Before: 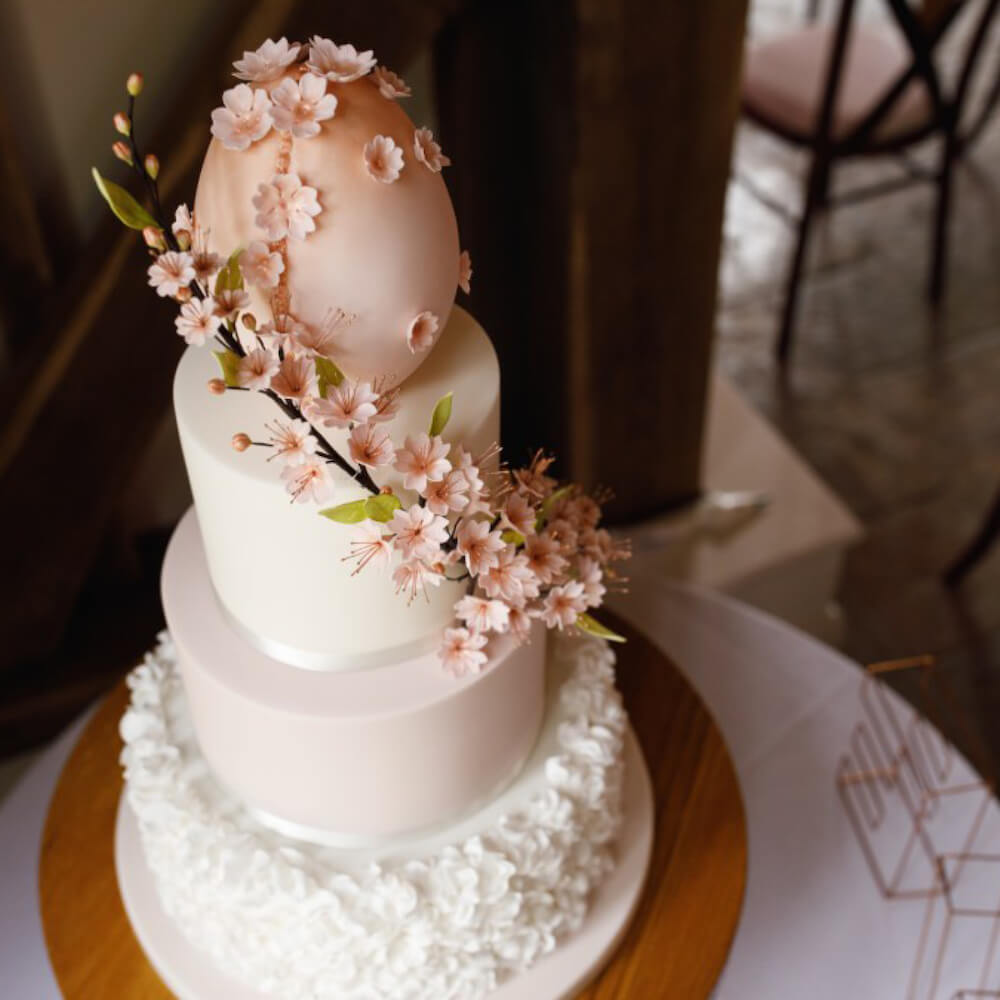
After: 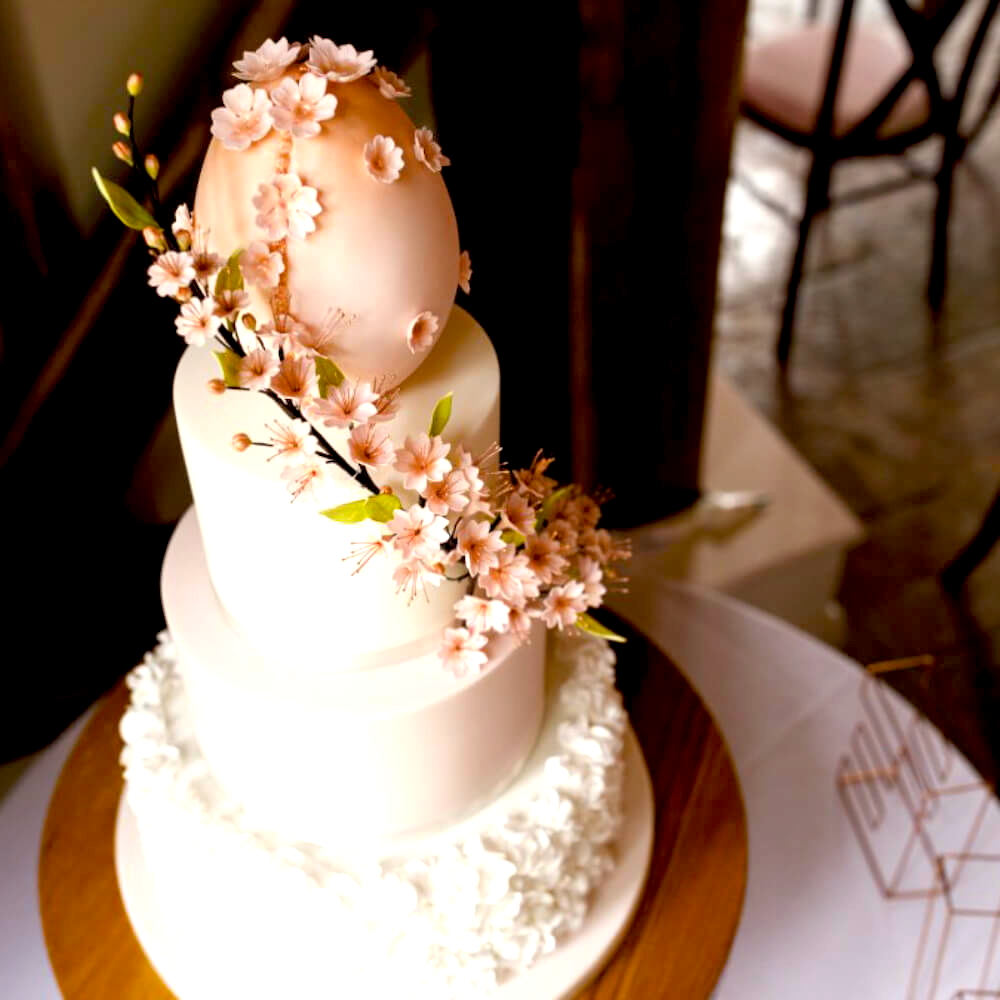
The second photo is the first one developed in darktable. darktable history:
exposure: black level correction 0.012, exposure 0.699 EV, compensate exposure bias true, compensate highlight preservation false
color correction: highlights b* 3
color balance rgb: perceptual saturation grading › global saturation 18.048%
